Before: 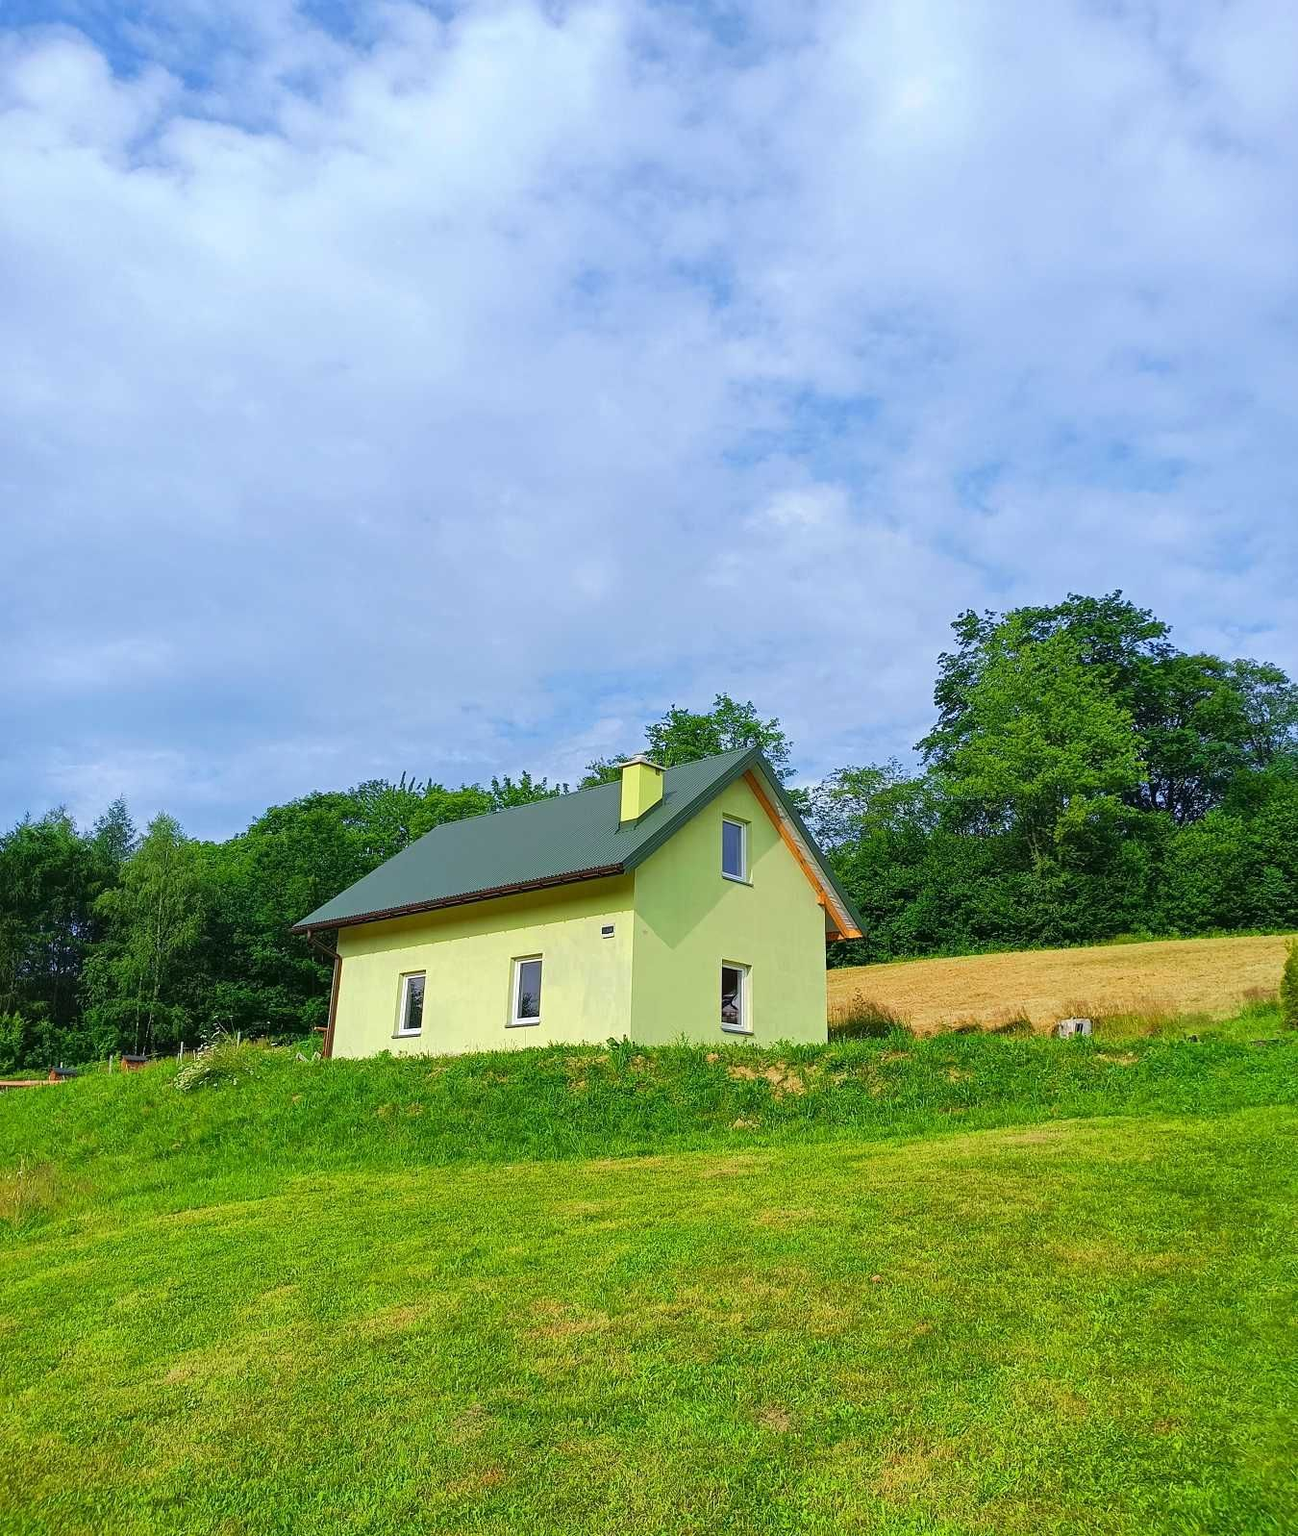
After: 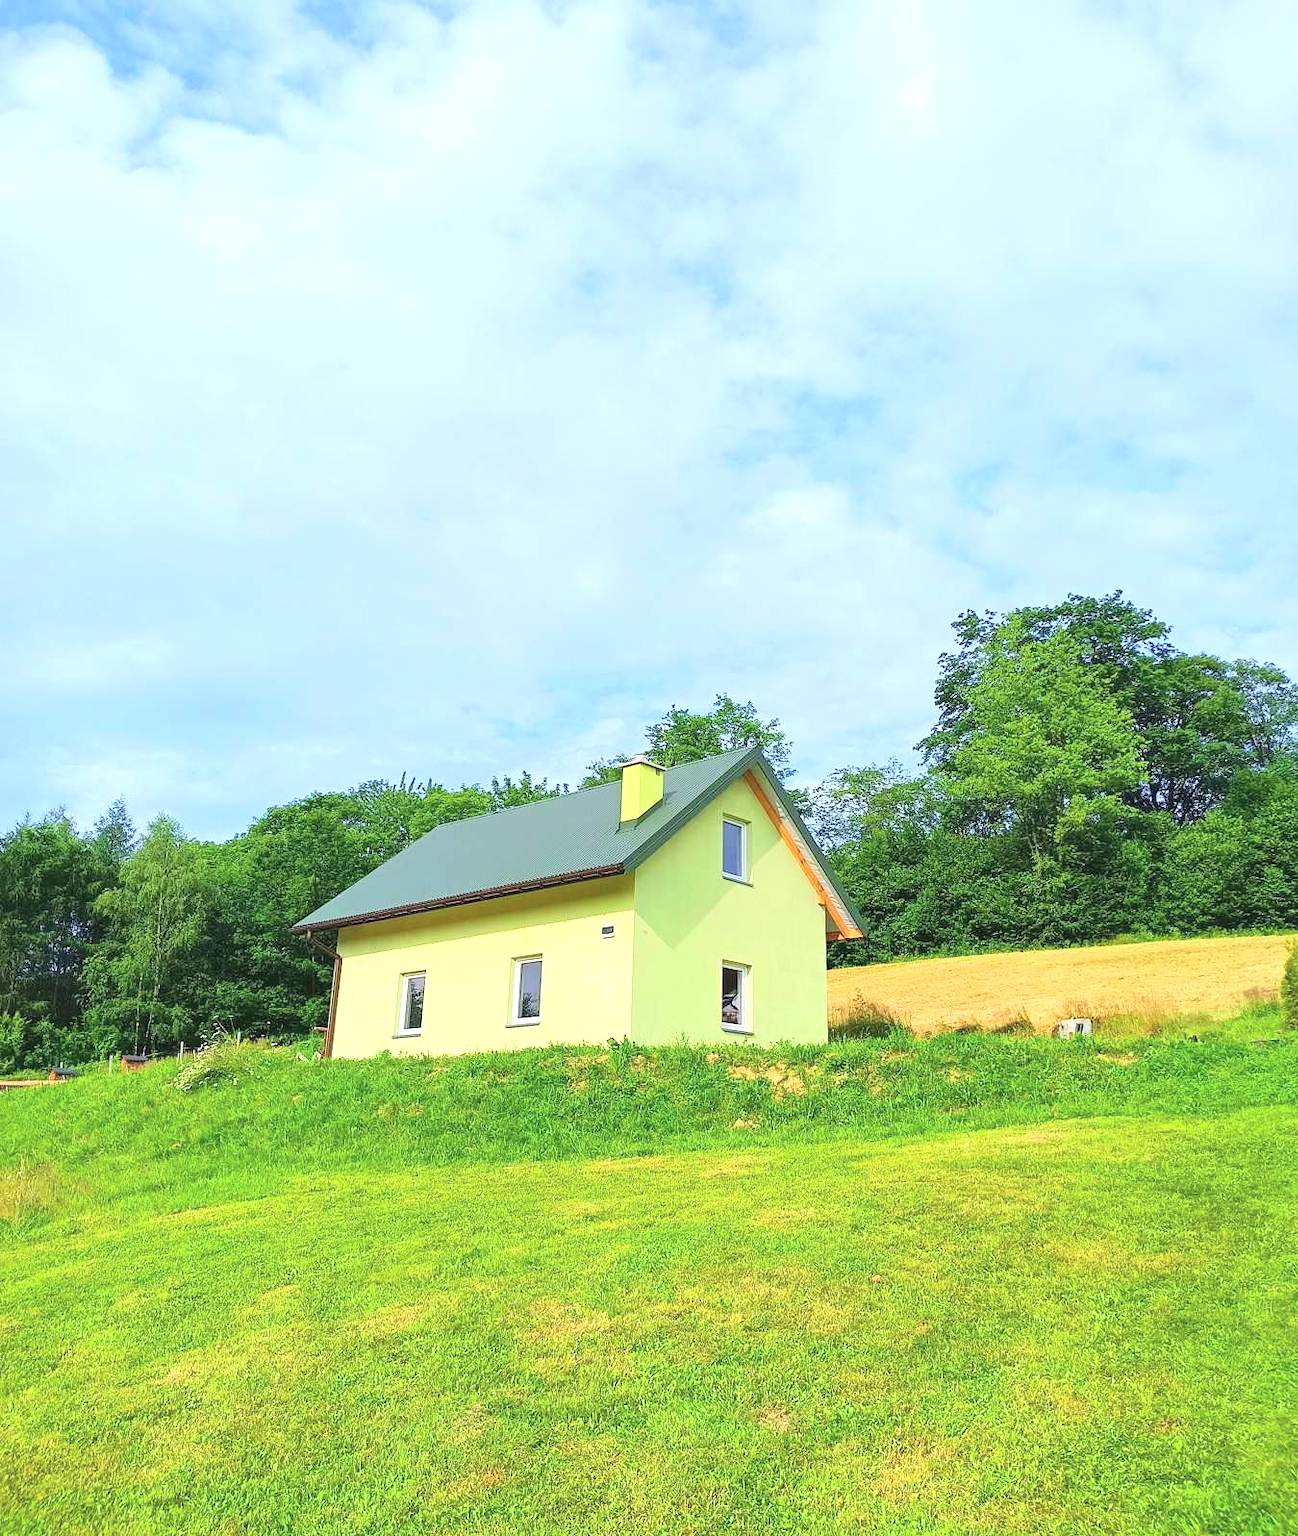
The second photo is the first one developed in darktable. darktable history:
exposure: black level correction 0, exposure 0.6 EV, compensate highlight preservation false
contrast brightness saturation: contrast 0.14, brightness 0.21
